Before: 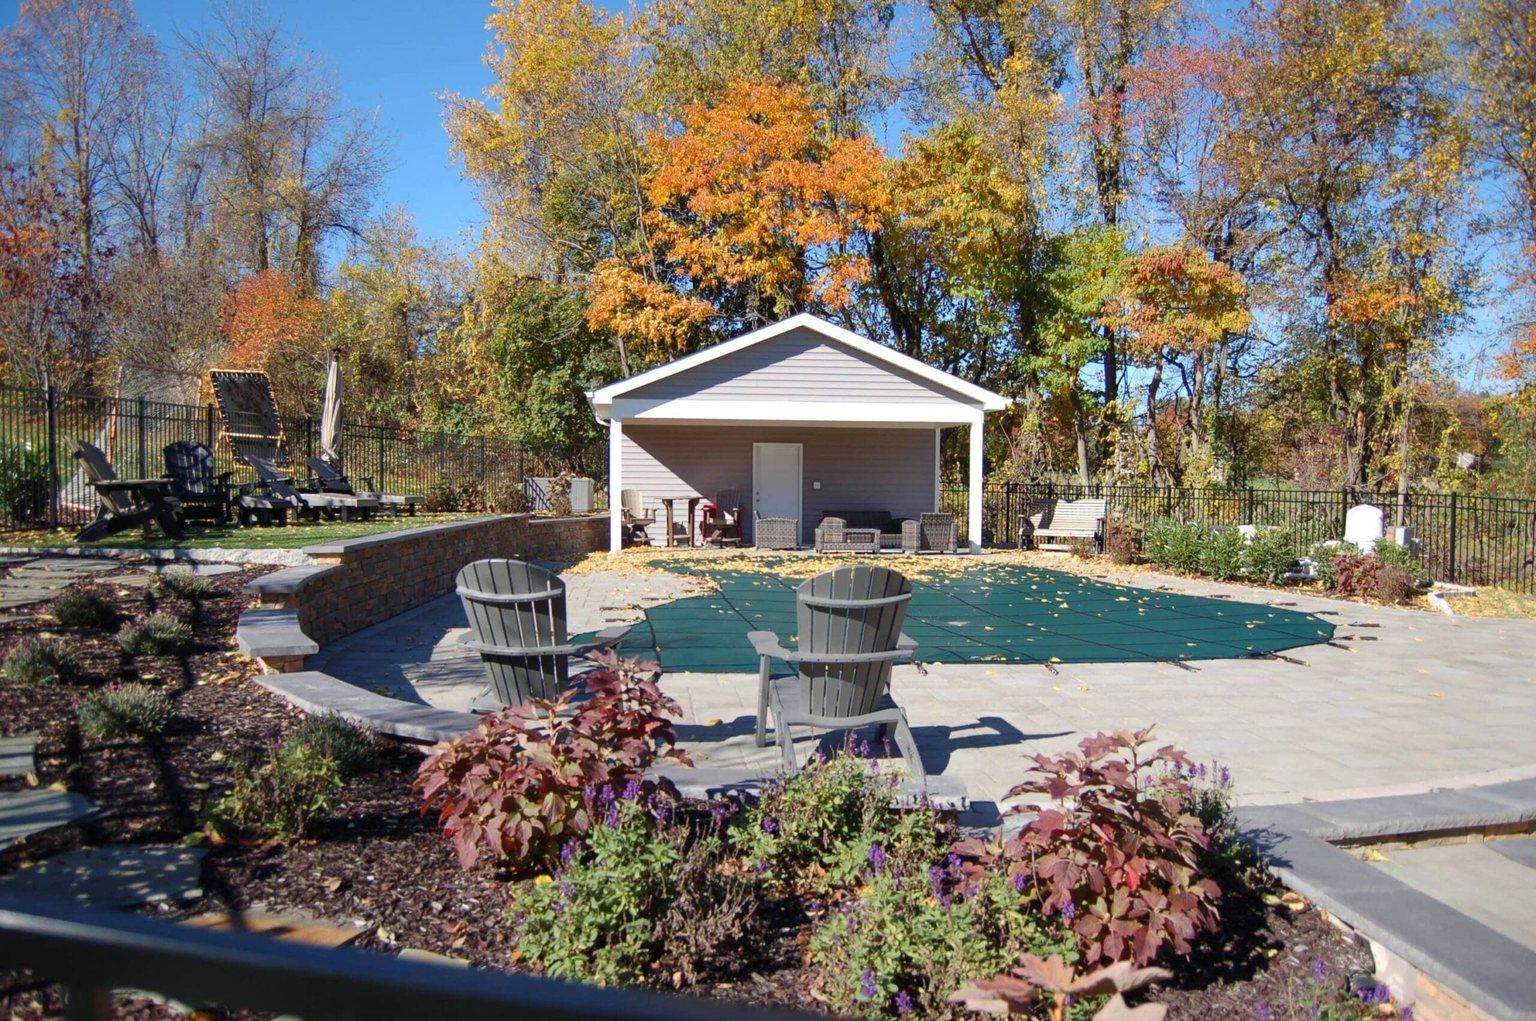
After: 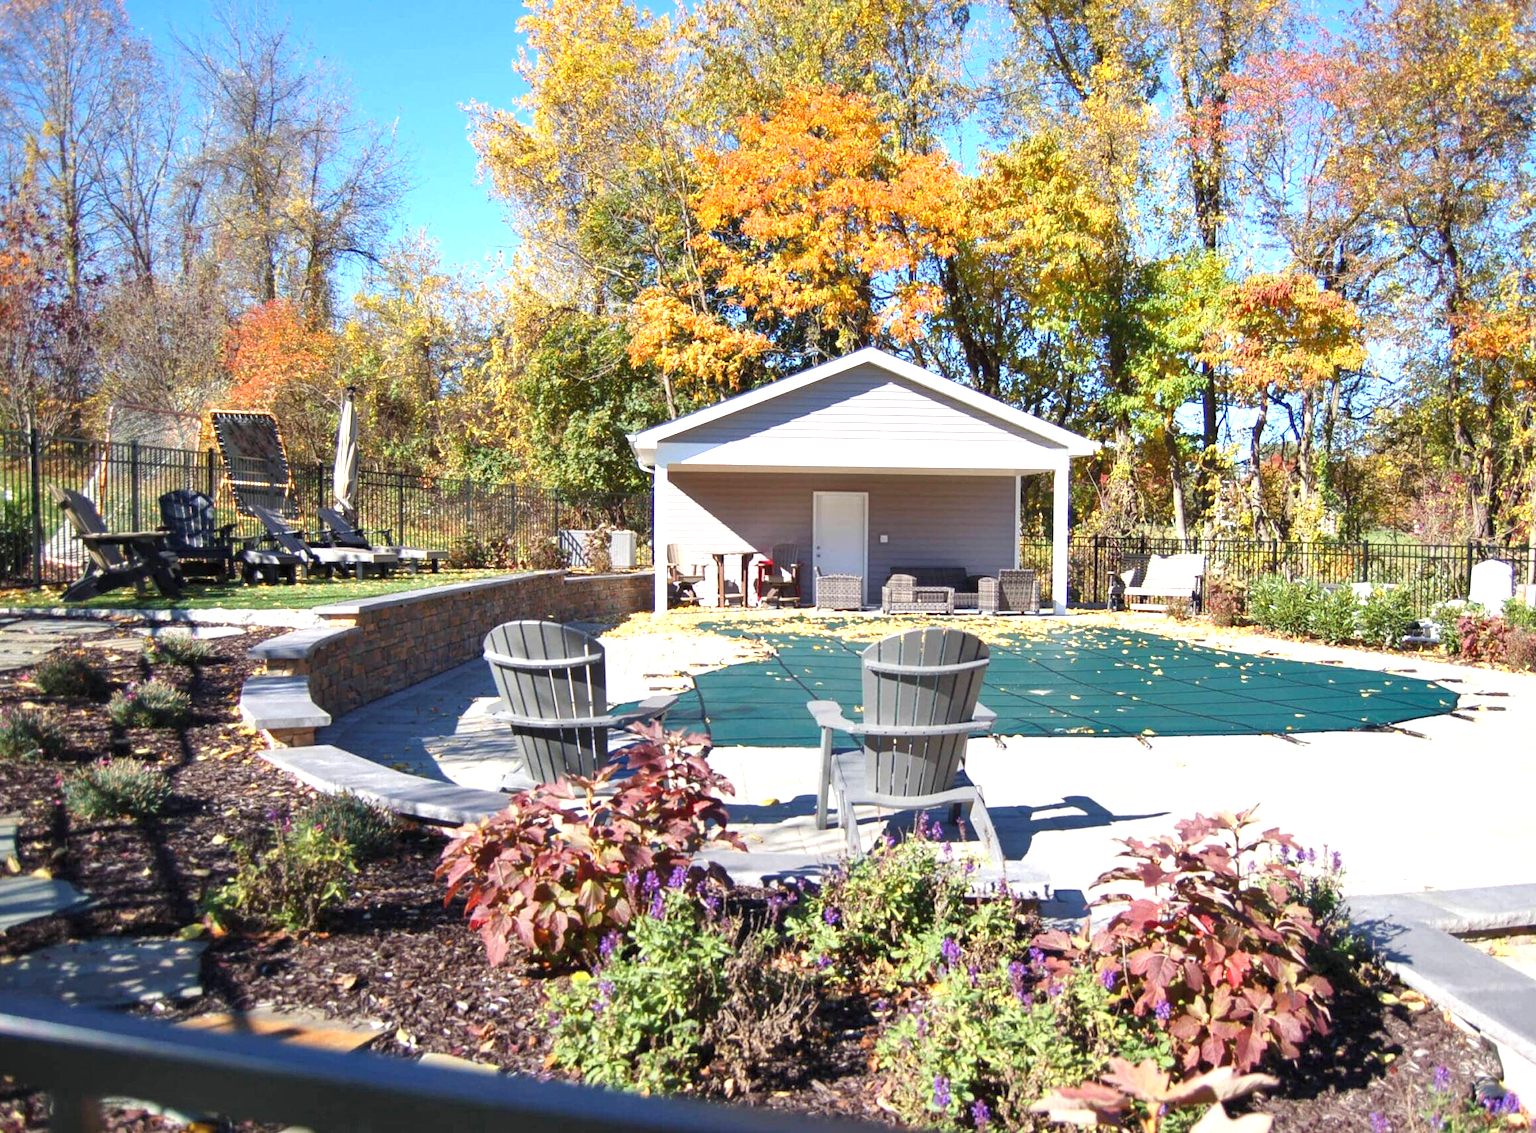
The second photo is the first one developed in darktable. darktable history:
shadows and highlights: shadows 37.77, highlights -27.67, soften with gaussian
exposure: black level correction 0, exposure 1.001 EV, compensate highlight preservation false
crop and rotate: left 1.359%, right 8.502%
